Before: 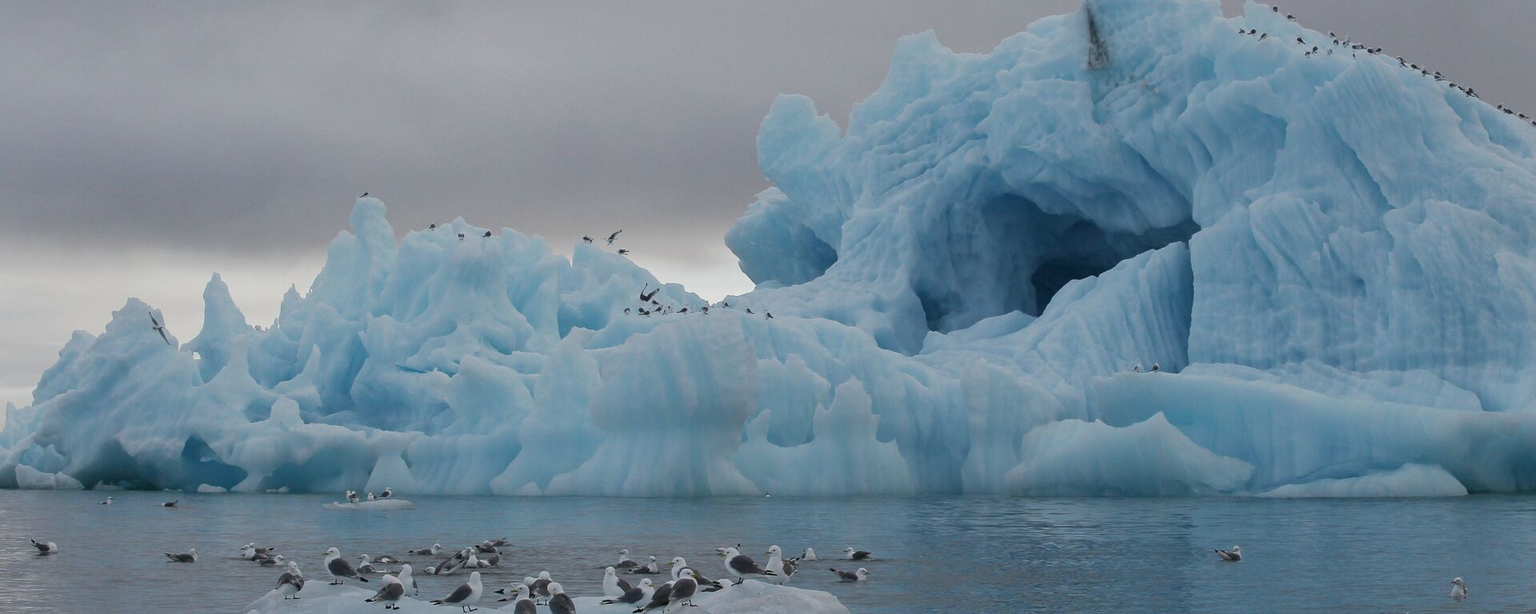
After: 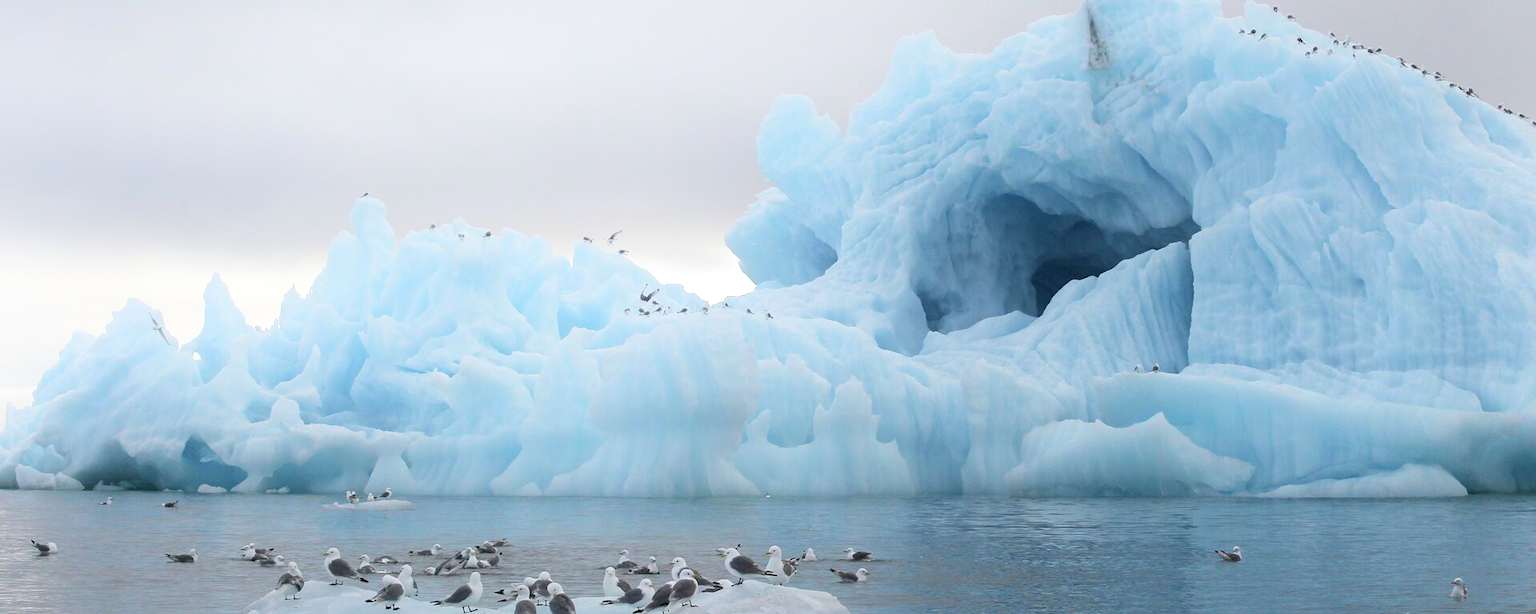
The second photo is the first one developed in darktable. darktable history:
exposure: exposure 0.669 EV, compensate highlight preservation false
shadows and highlights: shadows -90, highlights 90, soften with gaussian
